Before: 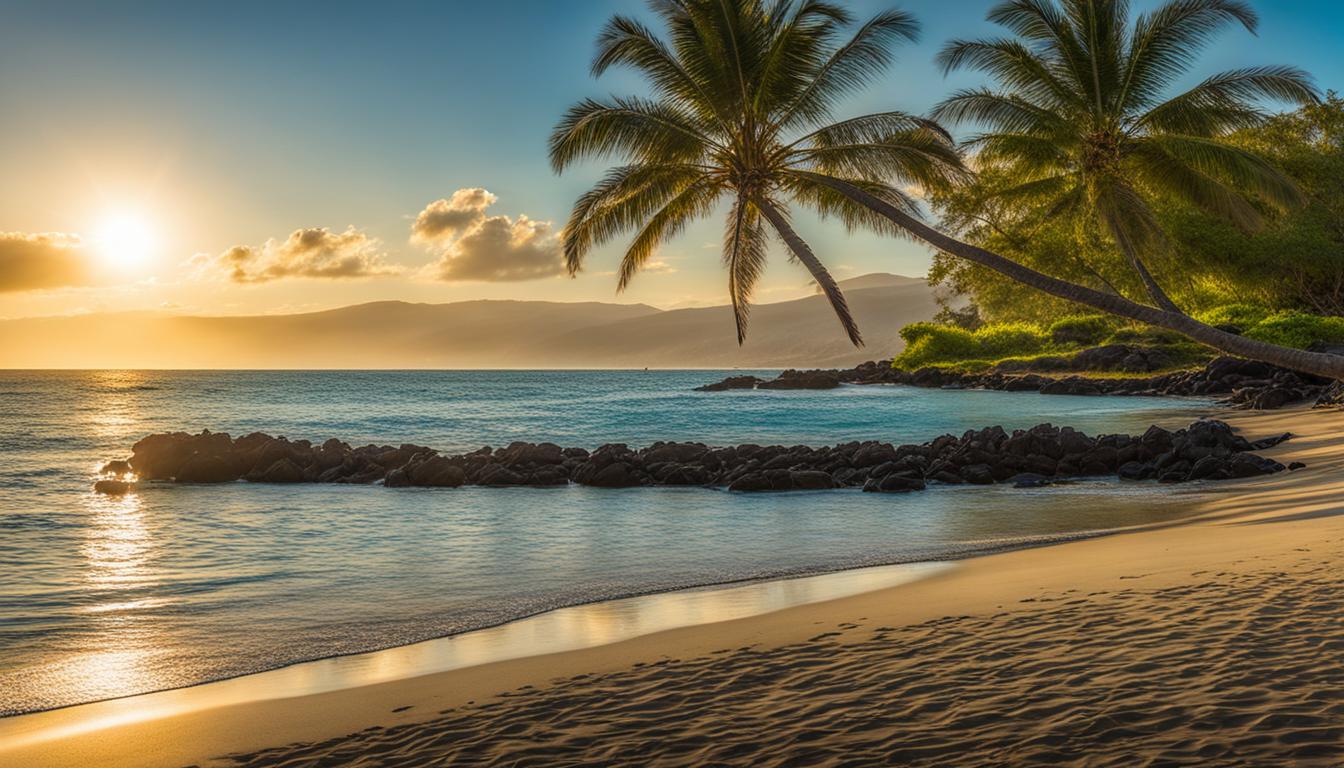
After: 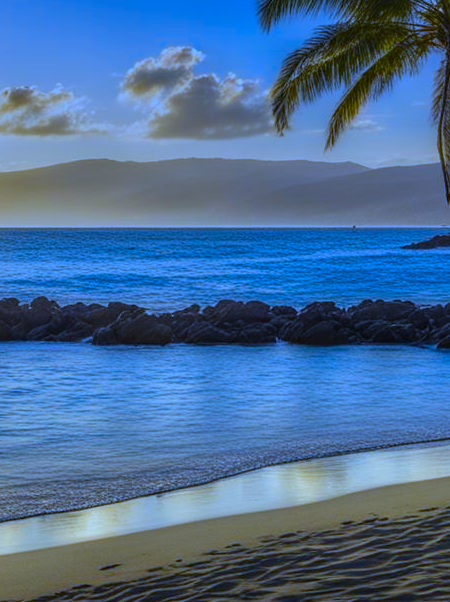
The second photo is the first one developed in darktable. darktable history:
graduated density: hue 238.83°, saturation 50%
color correction: highlights a* -4.28, highlights b* 6.53
white balance: red 0.766, blue 1.537
color balance rgb: perceptual saturation grading › global saturation 30%, global vibrance 20%
crop and rotate: left 21.77%, top 18.528%, right 44.676%, bottom 2.997%
